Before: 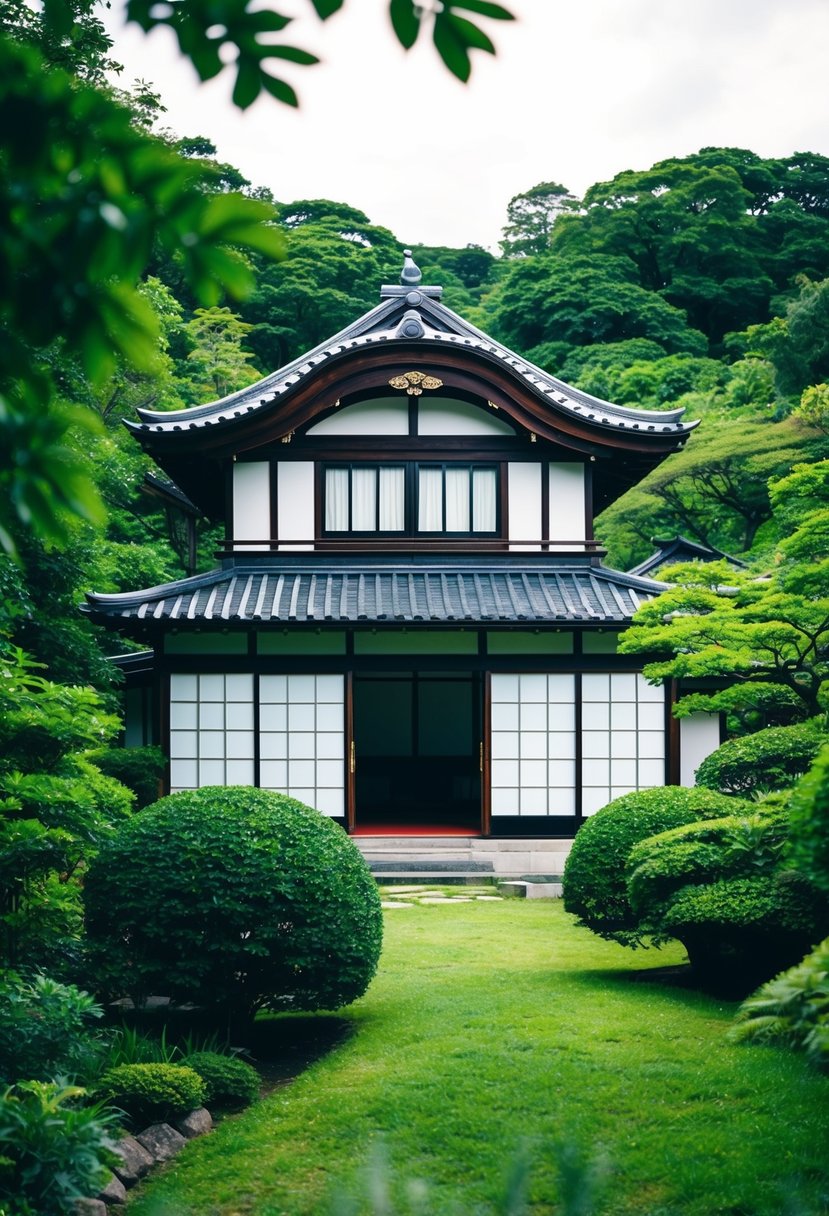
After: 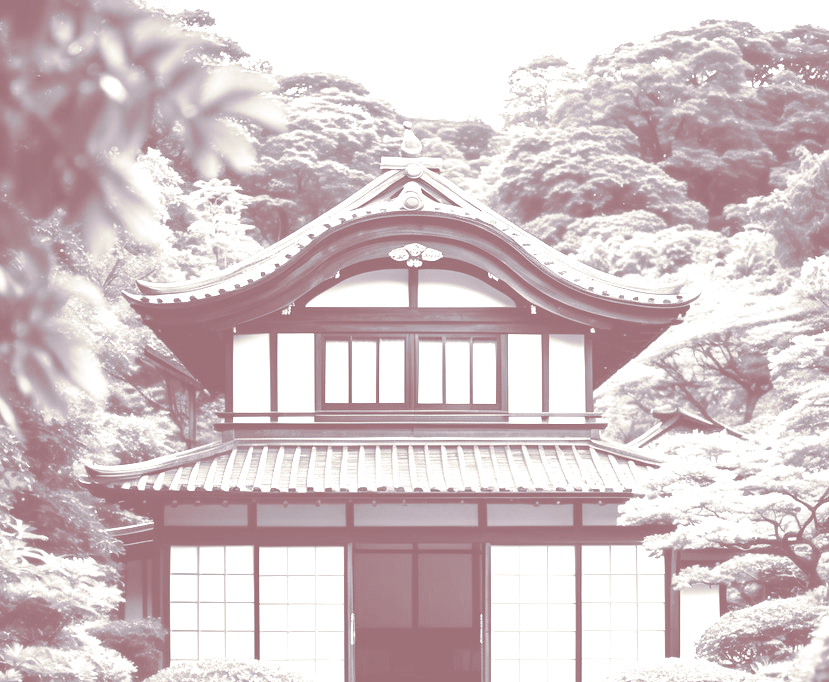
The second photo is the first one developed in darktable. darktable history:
tone equalizer: on, module defaults
crop and rotate: top 10.605%, bottom 33.274%
colorize: hue 25.2°, saturation 83%, source mix 82%, lightness 79%, version 1
split-toning: compress 20%
